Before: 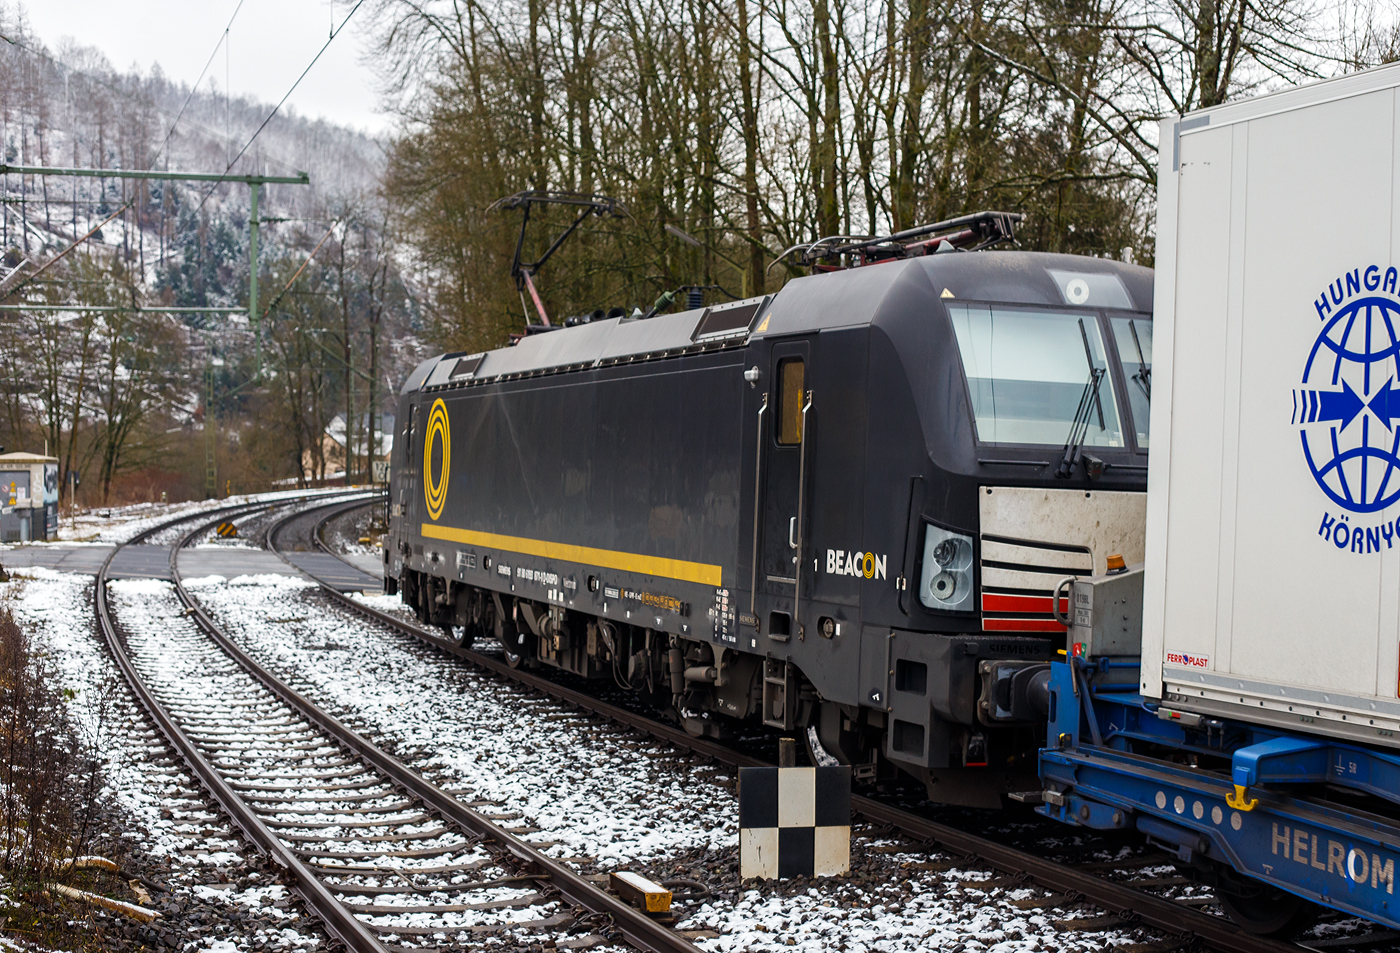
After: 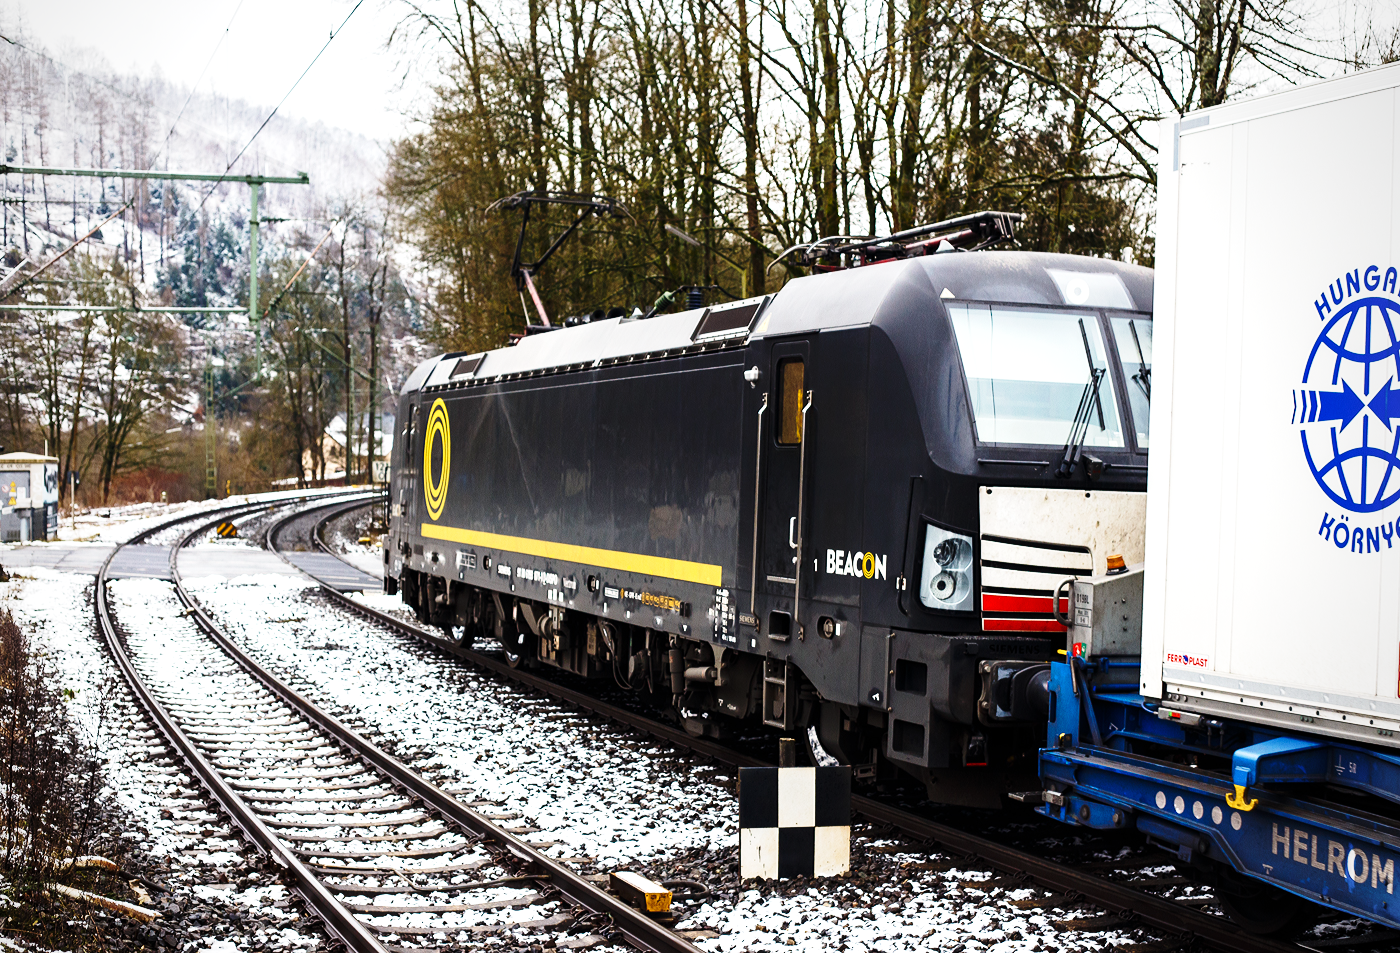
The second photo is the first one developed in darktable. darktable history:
base curve: curves: ch0 [(0, 0) (0.028, 0.03) (0.121, 0.232) (0.46, 0.748) (0.859, 0.968) (1, 1)], preserve colors none
vignetting: fall-off radius 81.94%
tone equalizer: -8 EV -0.75 EV, -7 EV -0.7 EV, -6 EV -0.6 EV, -5 EV -0.4 EV, -3 EV 0.4 EV, -2 EV 0.6 EV, -1 EV 0.7 EV, +0 EV 0.75 EV, edges refinement/feathering 500, mask exposure compensation -1.57 EV, preserve details no
